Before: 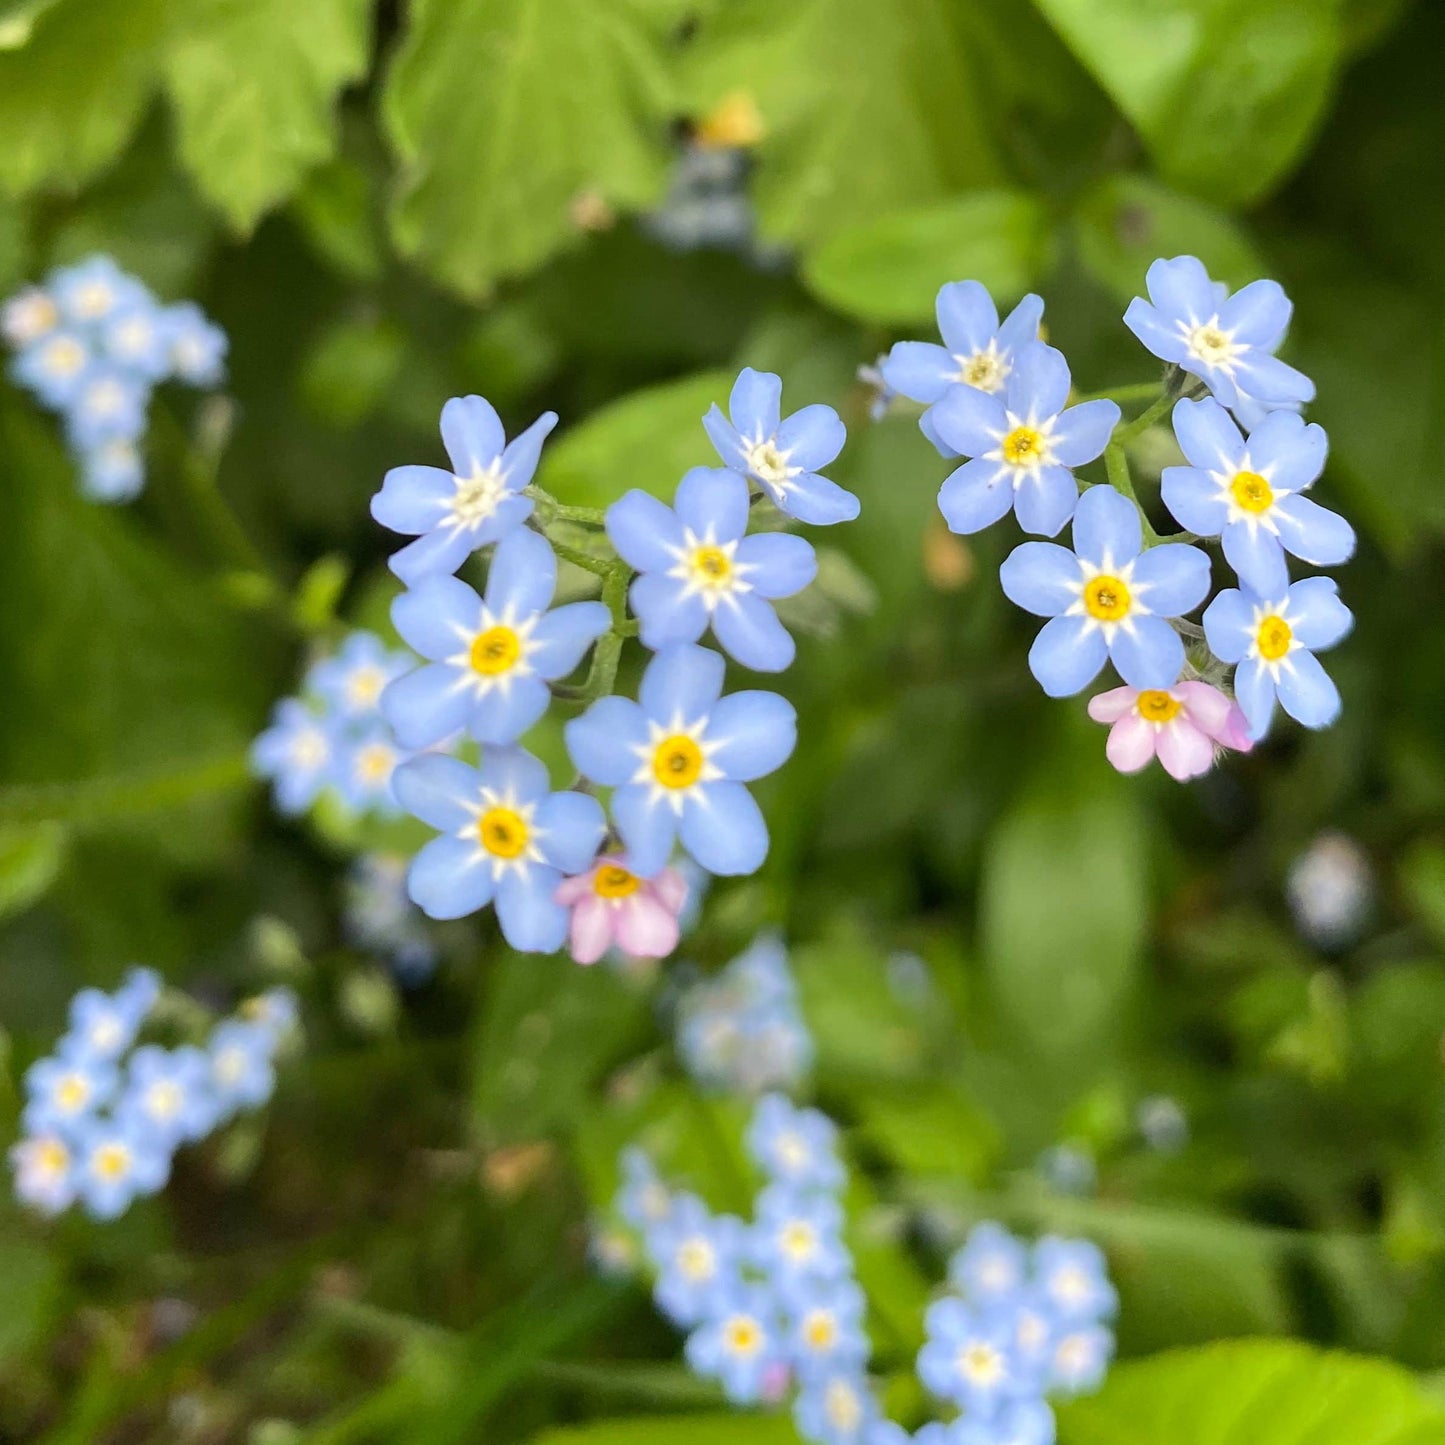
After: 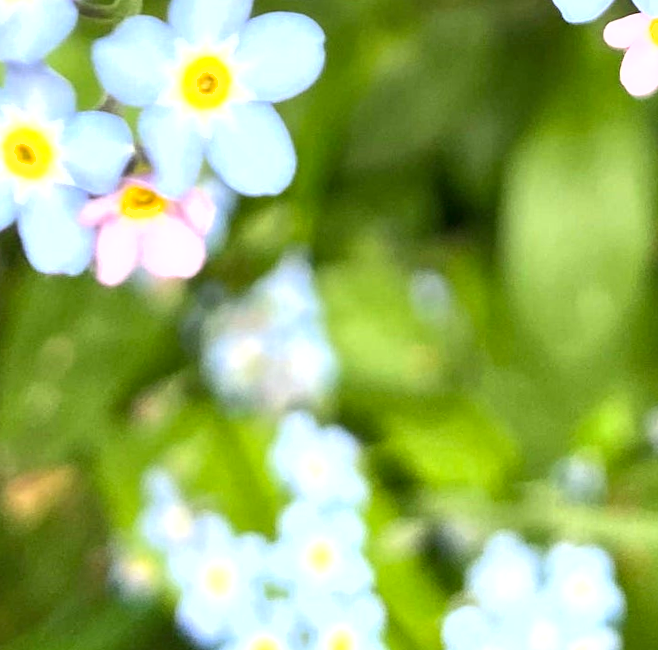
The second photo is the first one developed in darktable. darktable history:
rotate and perspective: rotation 0.679°, lens shift (horizontal) 0.136, crop left 0.009, crop right 0.991, crop top 0.078, crop bottom 0.95
exposure: black level correction 0, exposure 1 EV, compensate highlight preservation false
crop: left 35.976%, top 45.819%, right 18.162%, bottom 5.807%
shadows and highlights: radius 125.46, shadows 30.51, highlights -30.51, low approximation 0.01, soften with gaussian
local contrast: mode bilateral grid, contrast 20, coarseness 50, detail 120%, midtone range 0.2
